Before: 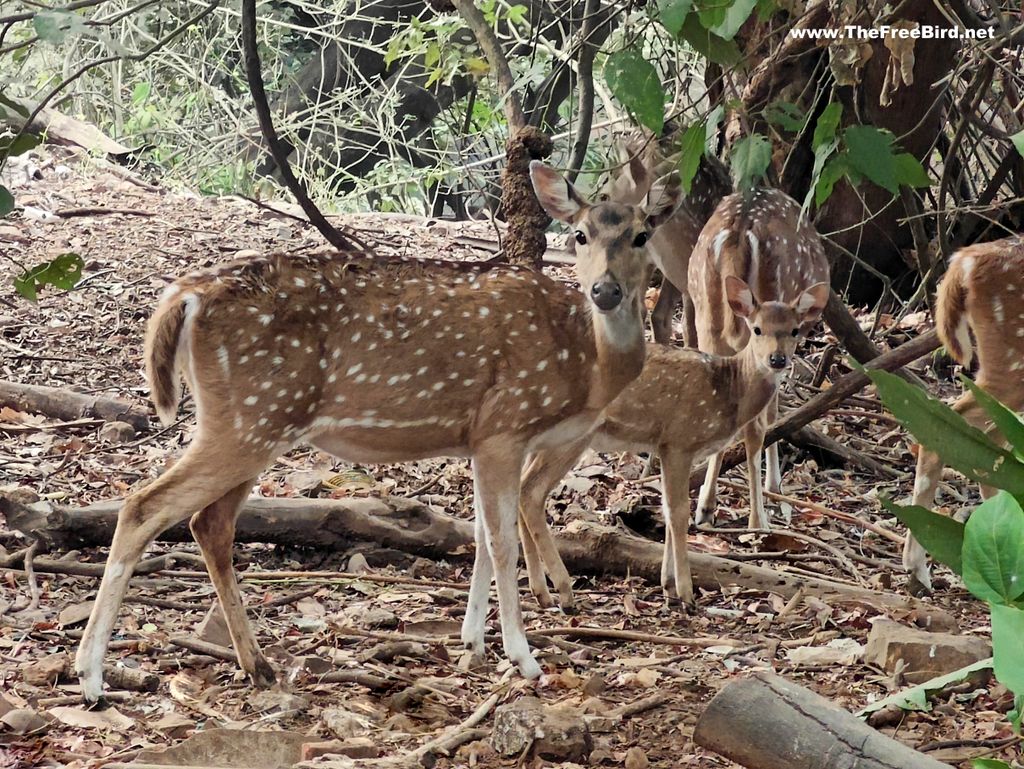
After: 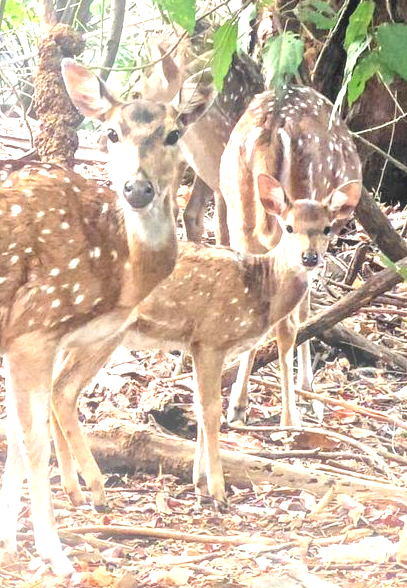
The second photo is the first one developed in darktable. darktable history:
color zones: curves: ch0 [(0.068, 0.464) (0.25, 0.5) (0.48, 0.508) (0.75, 0.536) (0.886, 0.476) (0.967, 0.456)]; ch1 [(0.066, 0.456) (0.25, 0.5) (0.616, 0.508) (0.746, 0.56) (0.934, 0.444)]
local contrast: detail 130%
crop: left 45.721%, top 13.393%, right 14.118%, bottom 10.01%
bloom: size 15%, threshold 97%, strength 7%
exposure: black level correction 0, exposure 1.741 EV, compensate exposure bias true, compensate highlight preservation false
color balance: input saturation 99%
